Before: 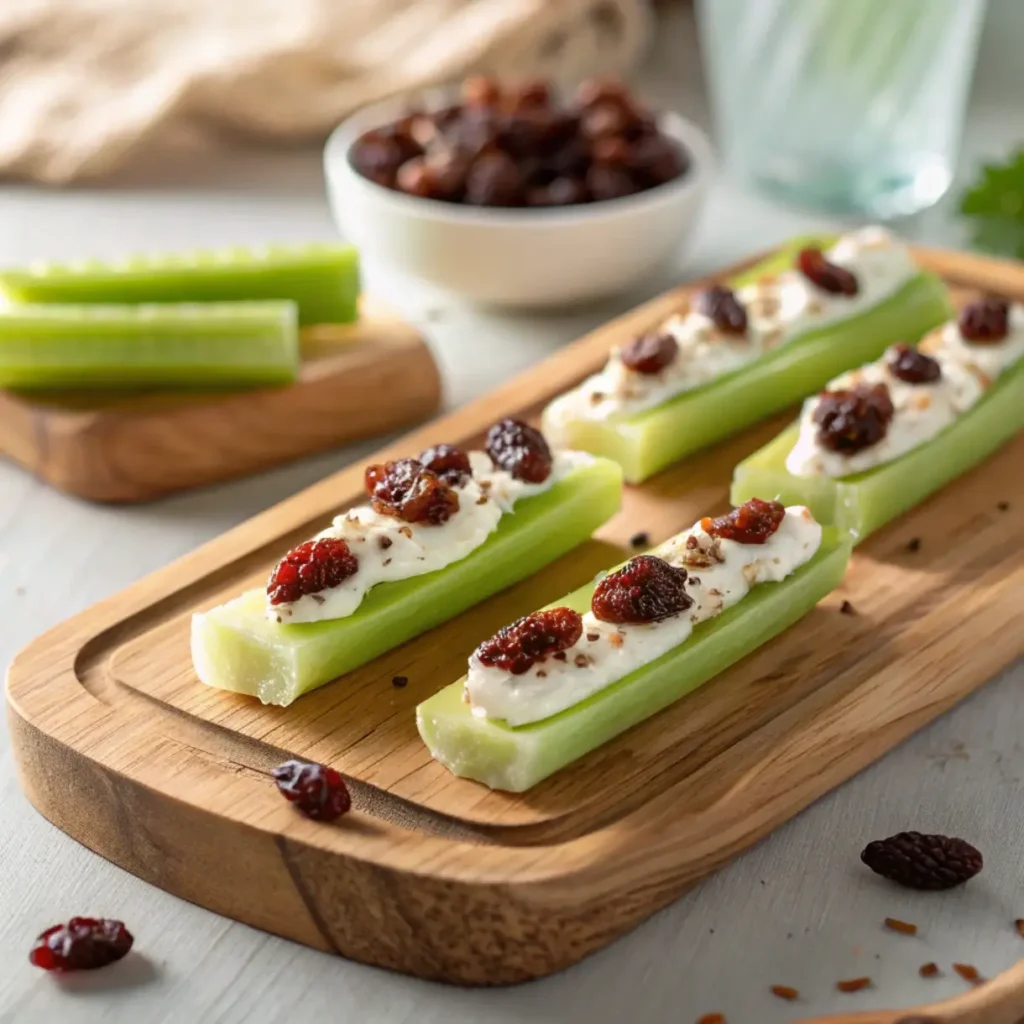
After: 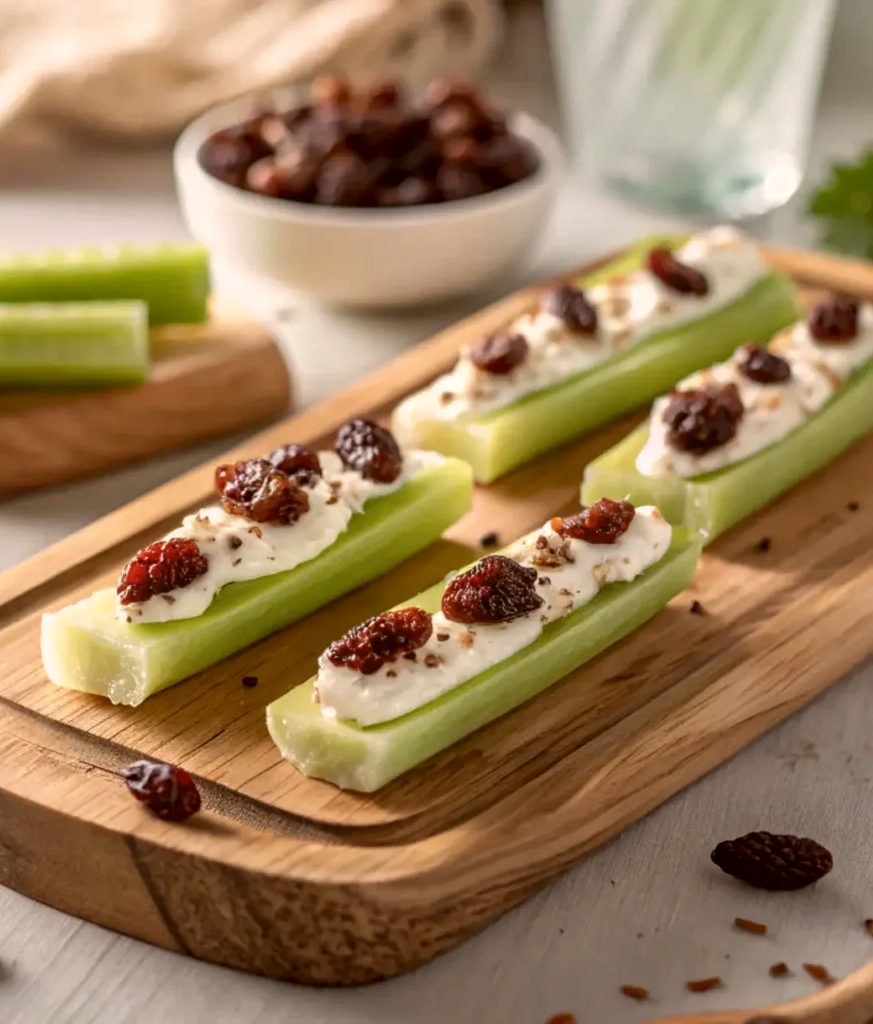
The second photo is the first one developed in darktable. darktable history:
local contrast: on, module defaults
crop and rotate: left 14.675%
exposure: exposure -0.065 EV, compensate highlight preservation false
color correction: highlights a* 6.09, highlights b* 7.52, shadows a* 5.55, shadows b* 7.32, saturation 0.877
